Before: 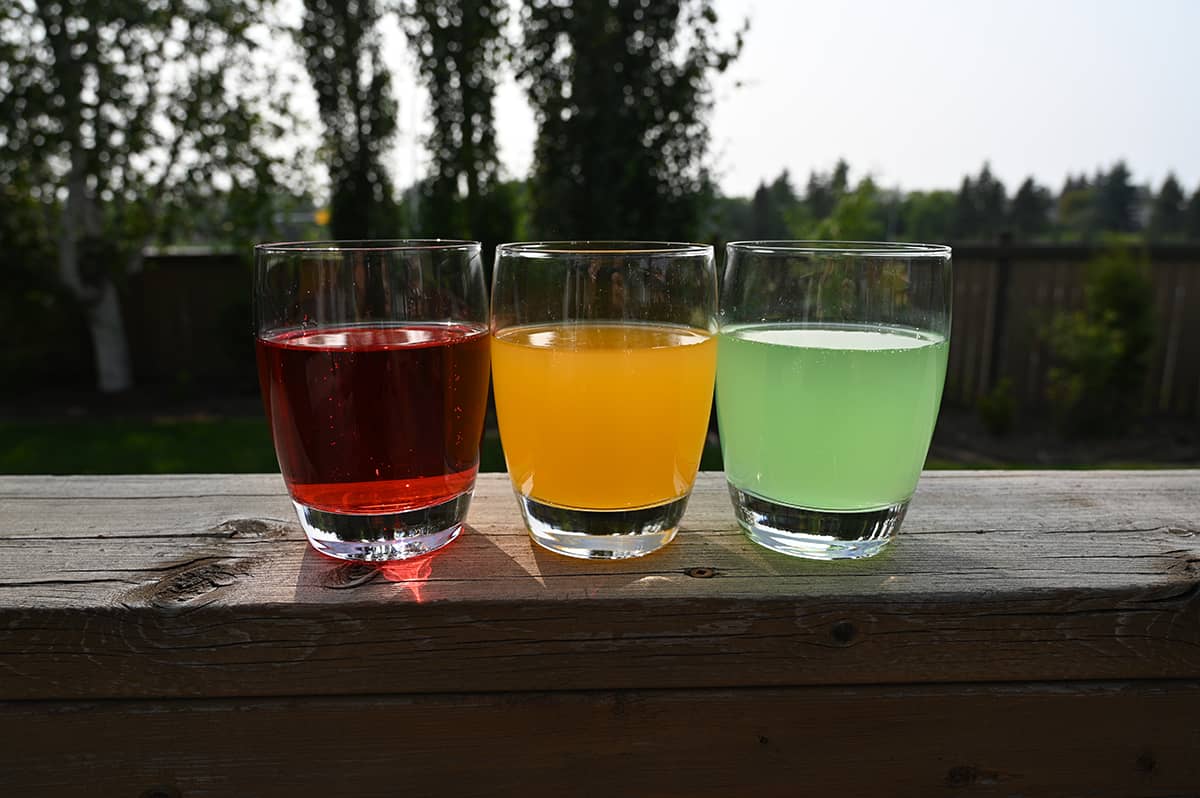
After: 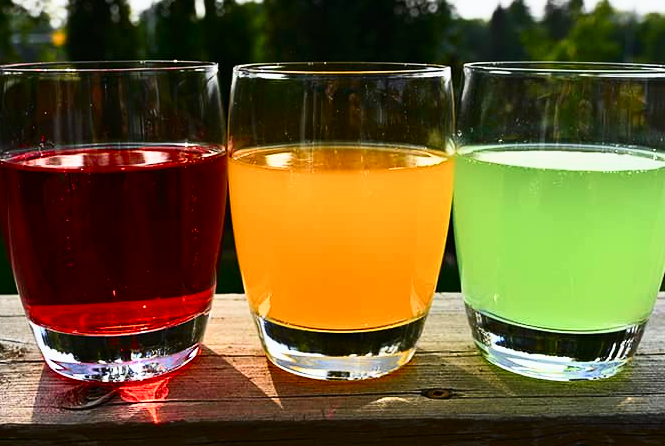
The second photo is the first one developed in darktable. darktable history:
crop and rotate: left 21.993%, top 22.47%, right 22.582%, bottom 21.573%
tone equalizer: edges refinement/feathering 500, mask exposure compensation -1.57 EV, preserve details no
velvia: on, module defaults
tone curve: curves: ch0 [(0, 0) (0.187, 0.12) (0.384, 0.363) (0.577, 0.681) (0.735, 0.881) (0.864, 0.959) (1, 0.987)]; ch1 [(0, 0) (0.402, 0.36) (0.476, 0.466) (0.501, 0.501) (0.518, 0.514) (0.564, 0.614) (0.614, 0.664) (0.741, 0.829) (1, 1)]; ch2 [(0, 0) (0.429, 0.387) (0.483, 0.481) (0.503, 0.501) (0.522, 0.531) (0.564, 0.605) (0.615, 0.697) (0.702, 0.774) (1, 0.895)], color space Lab, independent channels, preserve colors none
